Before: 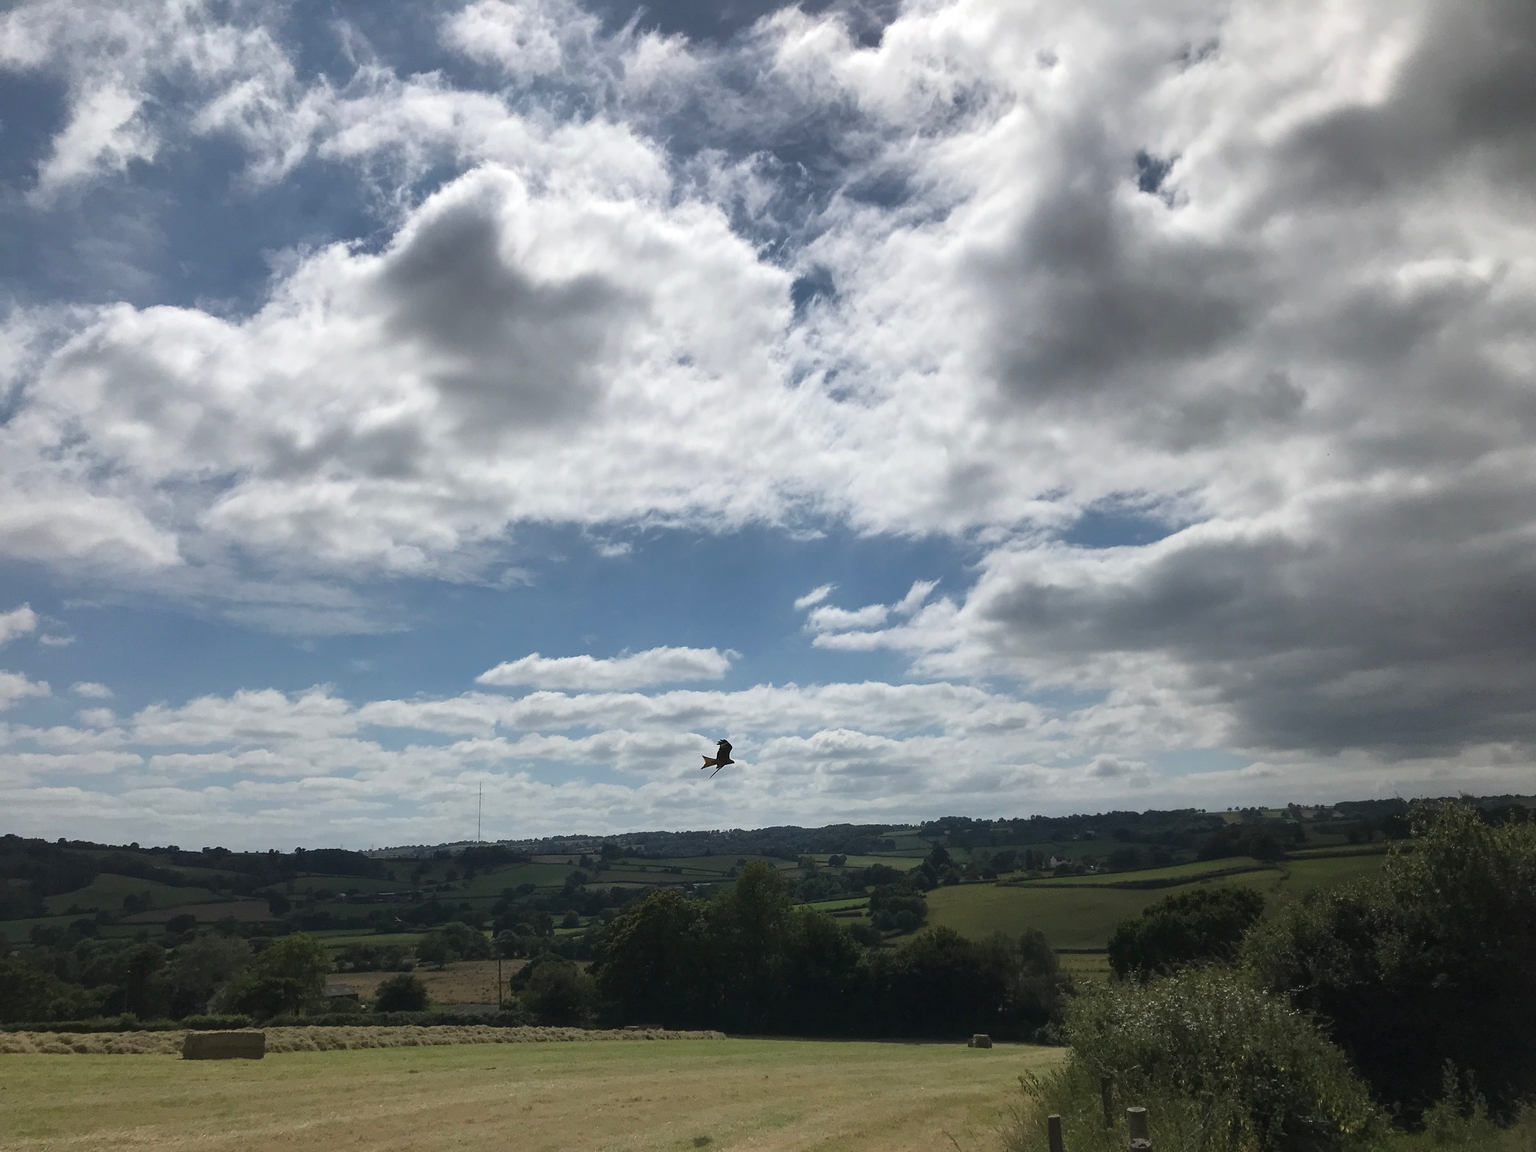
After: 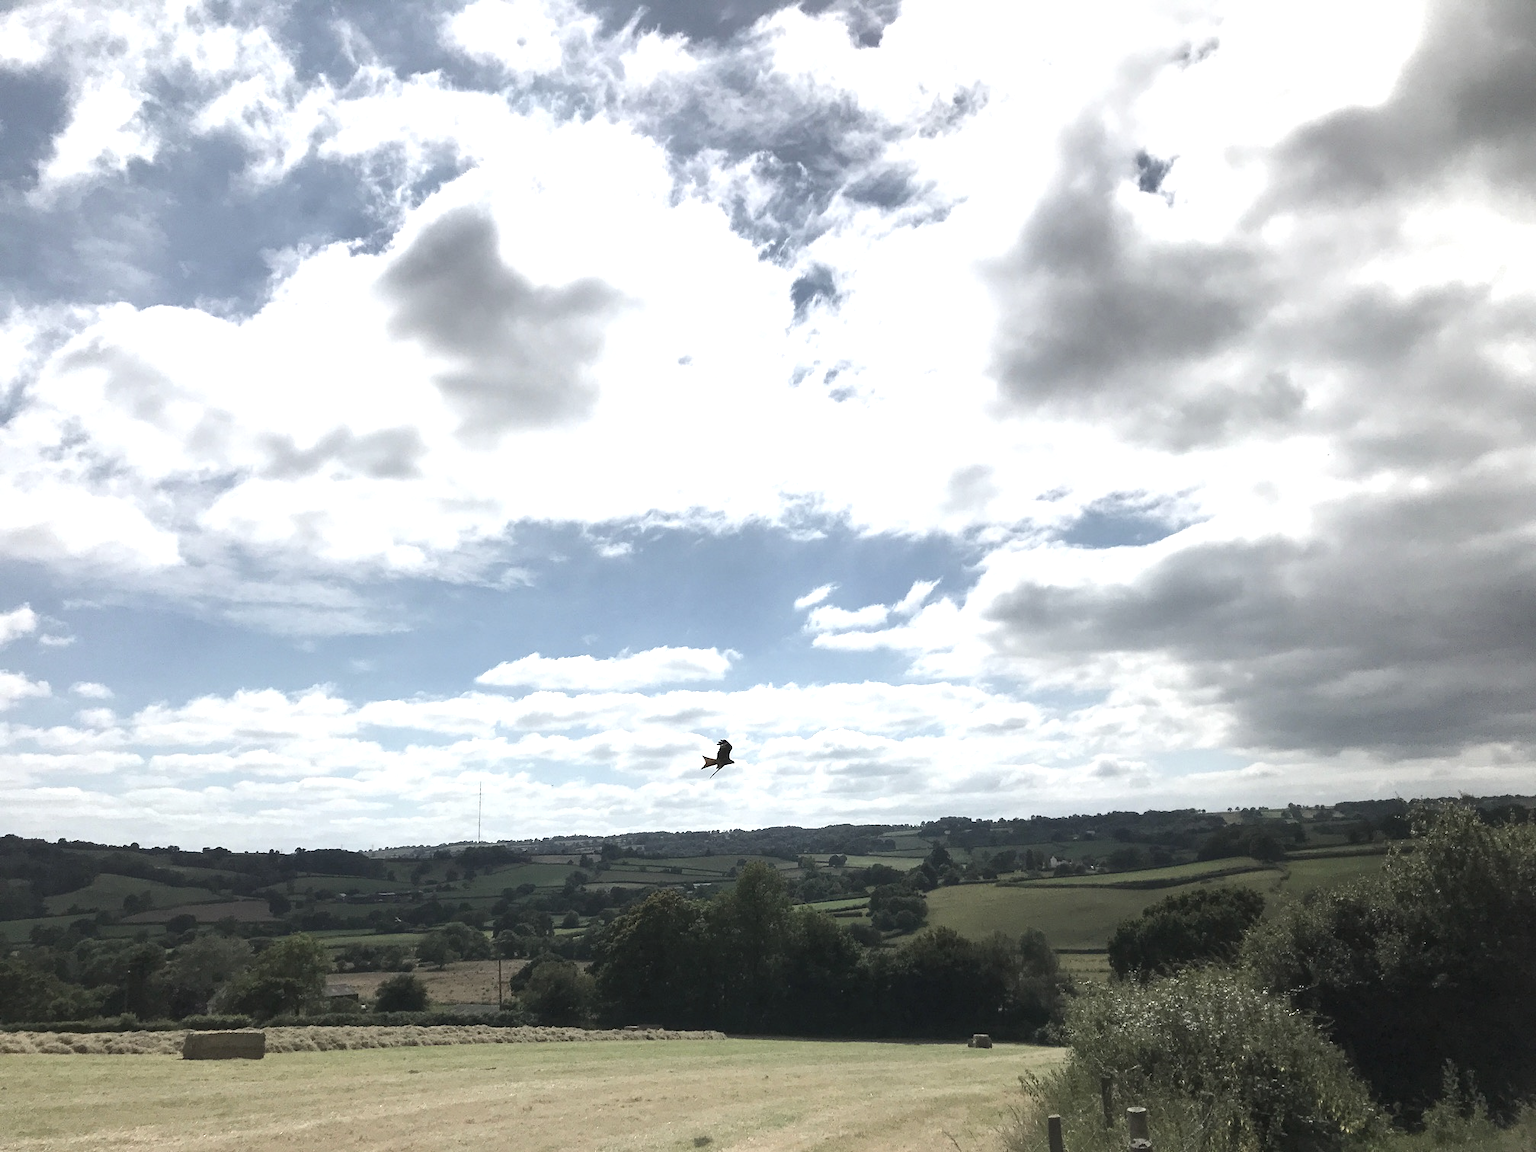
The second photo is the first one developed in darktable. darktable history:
exposure: black level correction 0, exposure 1.1 EV, compensate exposure bias true, compensate highlight preservation false
contrast brightness saturation: contrast 0.1, saturation -0.36
